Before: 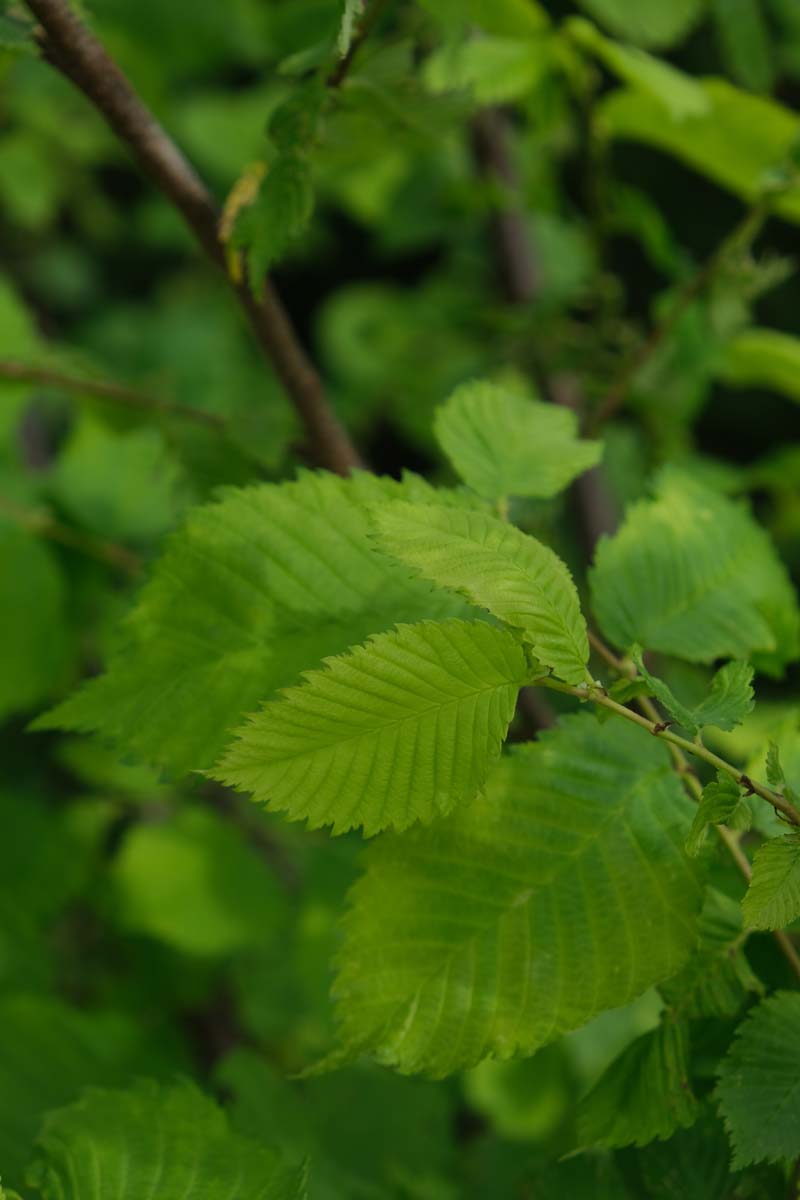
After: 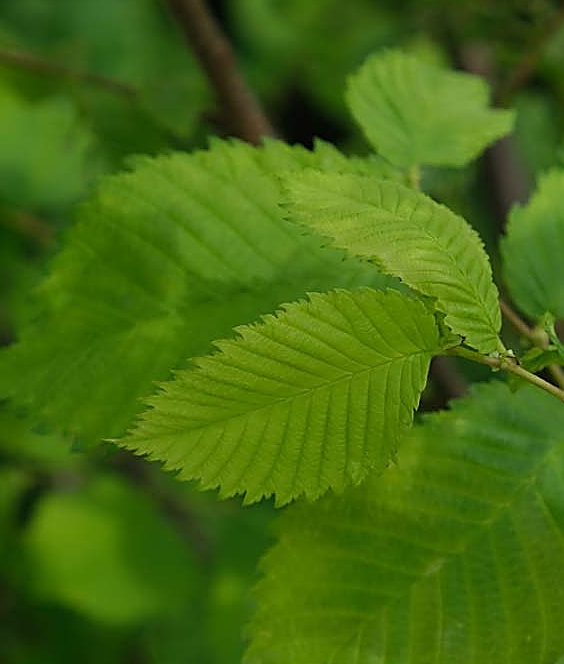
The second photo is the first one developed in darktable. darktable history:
crop: left 11.123%, top 27.61%, right 18.3%, bottom 17.034%
sharpen: radius 1.685, amount 1.294
